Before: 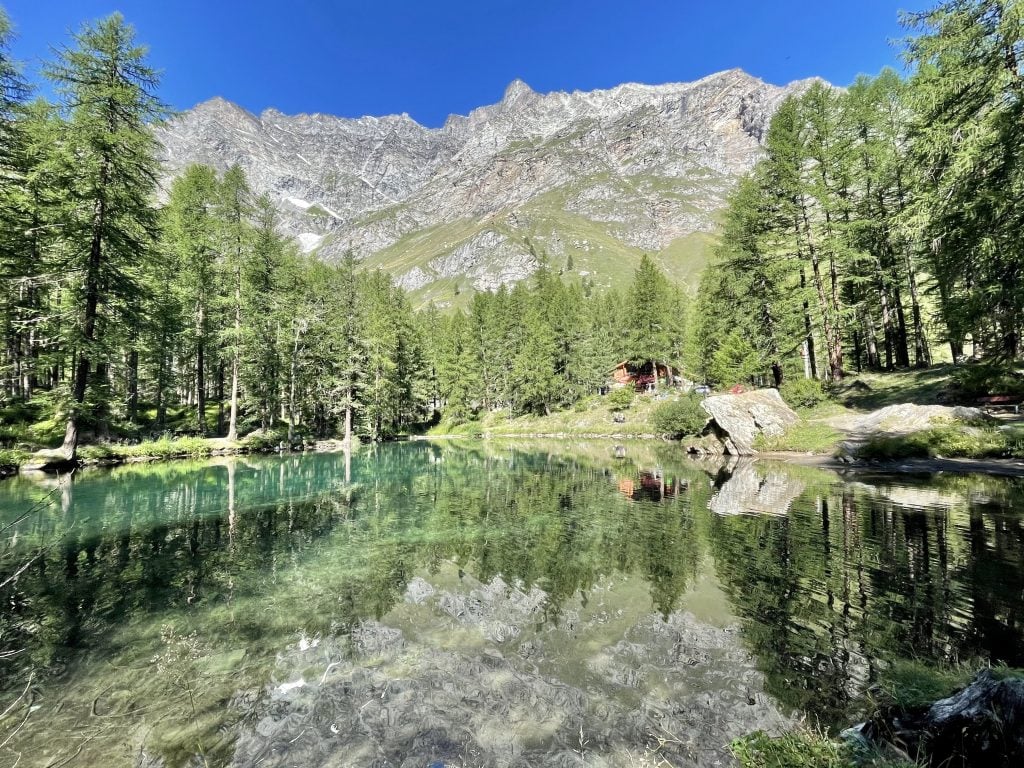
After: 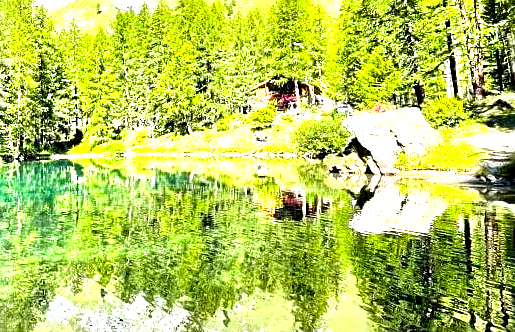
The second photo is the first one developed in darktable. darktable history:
sharpen: on, module defaults
color balance rgb: linear chroma grading › global chroma 15%, perceptual saturation grading › global saturation 30%
crop: left 35.03%, top 36.625%, right 14.663%, bottom 20.057%
color balance: lift [0.991, 1, 1, 1], gamma [0.996, 1, 1, 1], input saturation 98.52%, contrast 20.34%, output saturation 103.72%
exposure: black level correction 0, exposure 1 EV, compensate exposure bias true, compensate highlight preservation false
